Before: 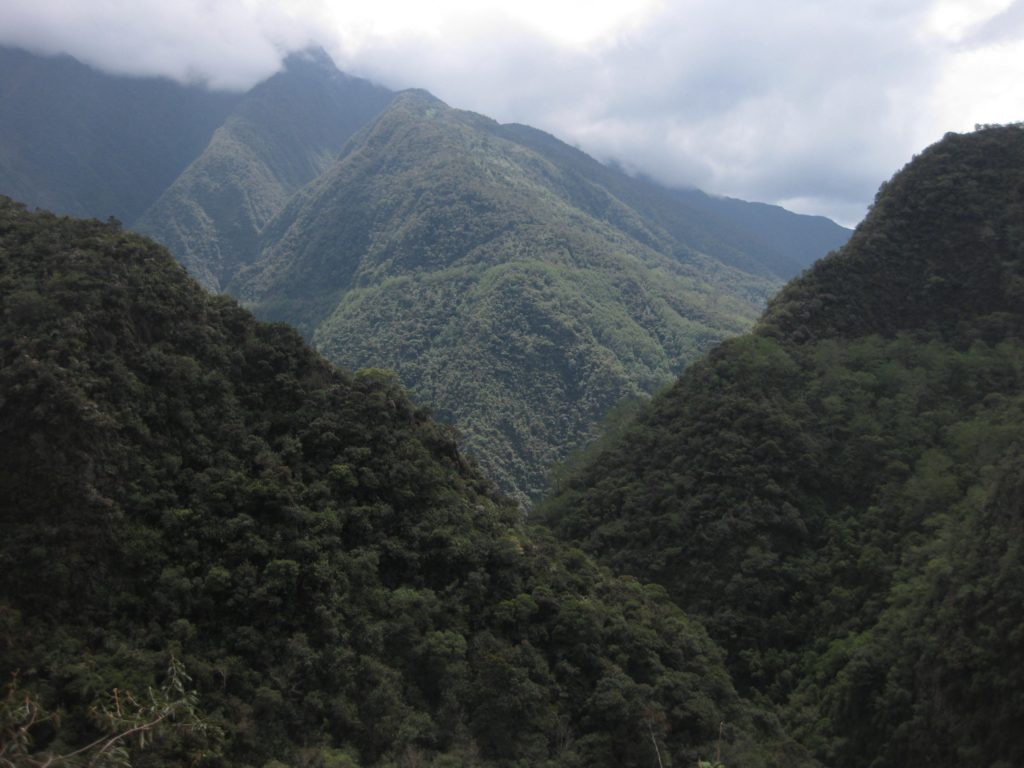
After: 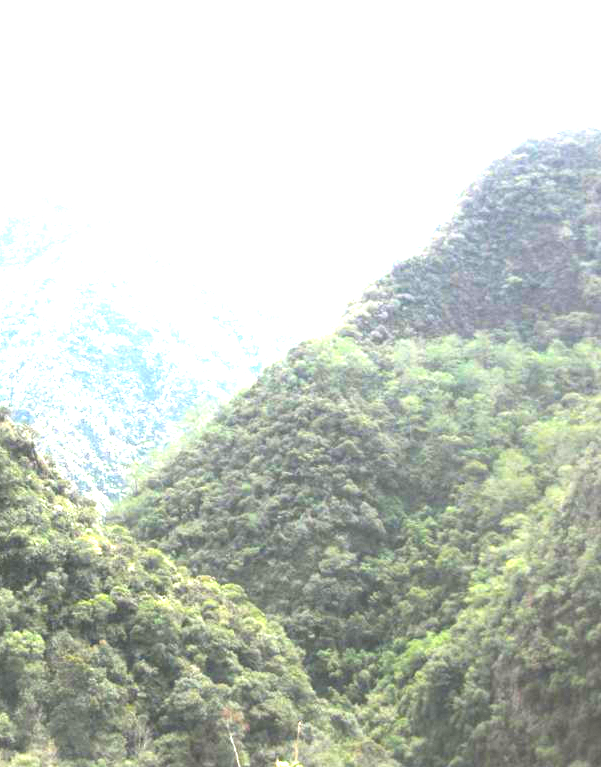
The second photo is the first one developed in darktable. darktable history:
exposure: black level correction 0, exposure 4.09 EV, compensate exposure bias true, compensate highlight preservation false
color balance rgb: linear chroma grading › shadows -10.522%, linear chroma grading › global chroma 19.711%, perceptual saturation grading › global saturation 4.125%
crop: left 41.288%
